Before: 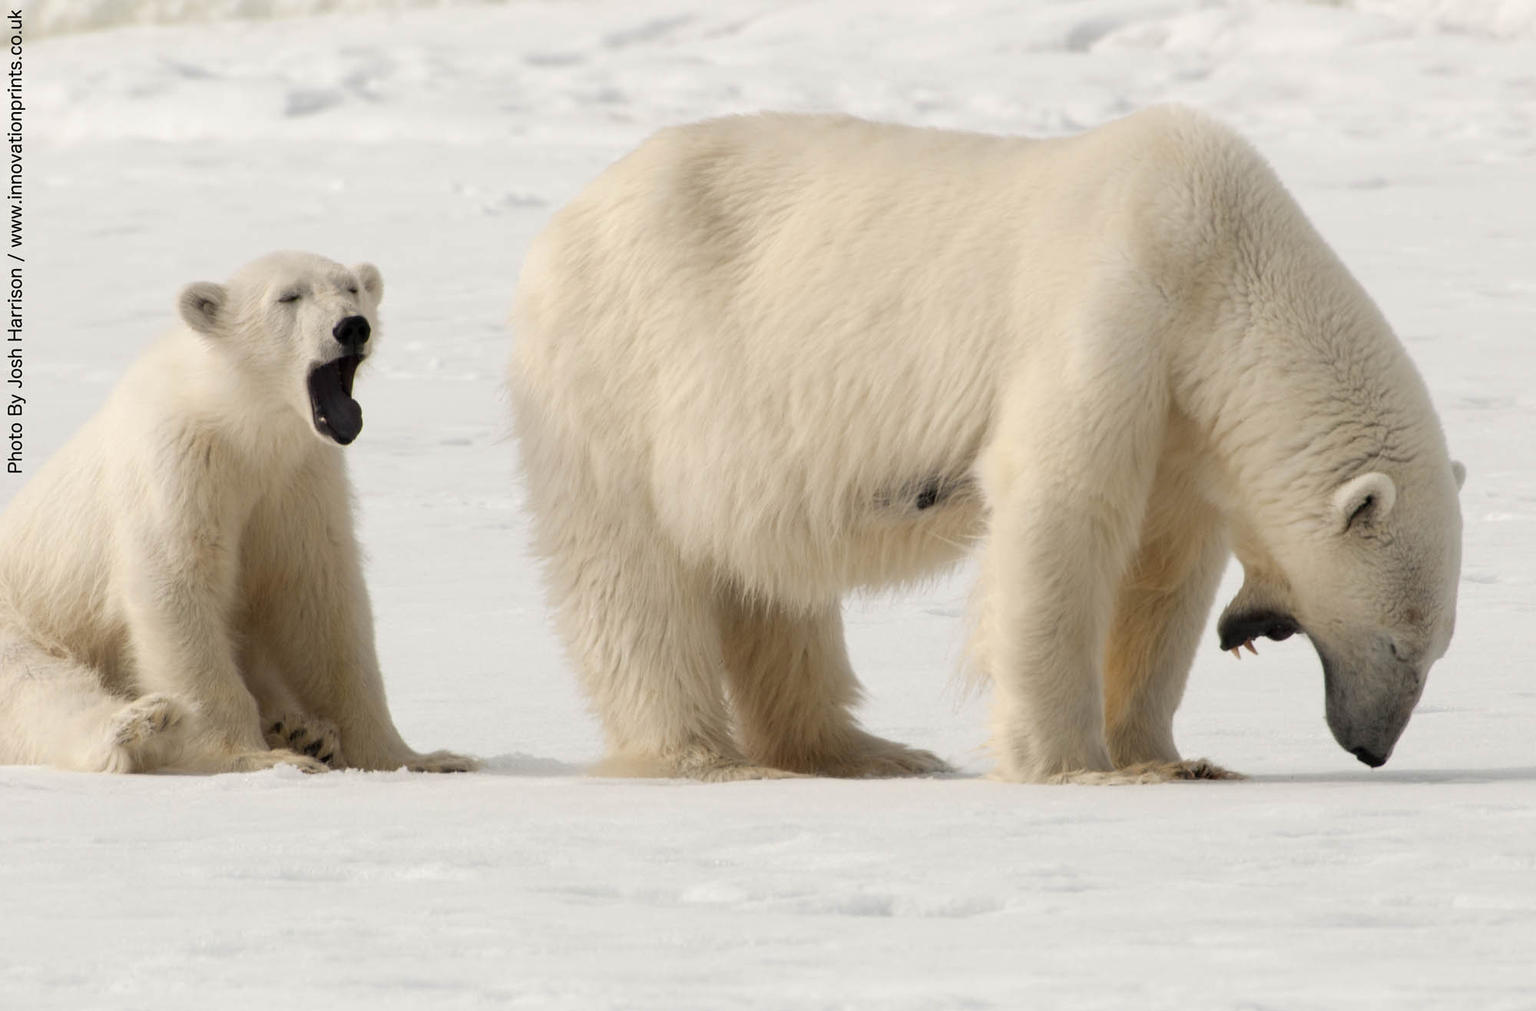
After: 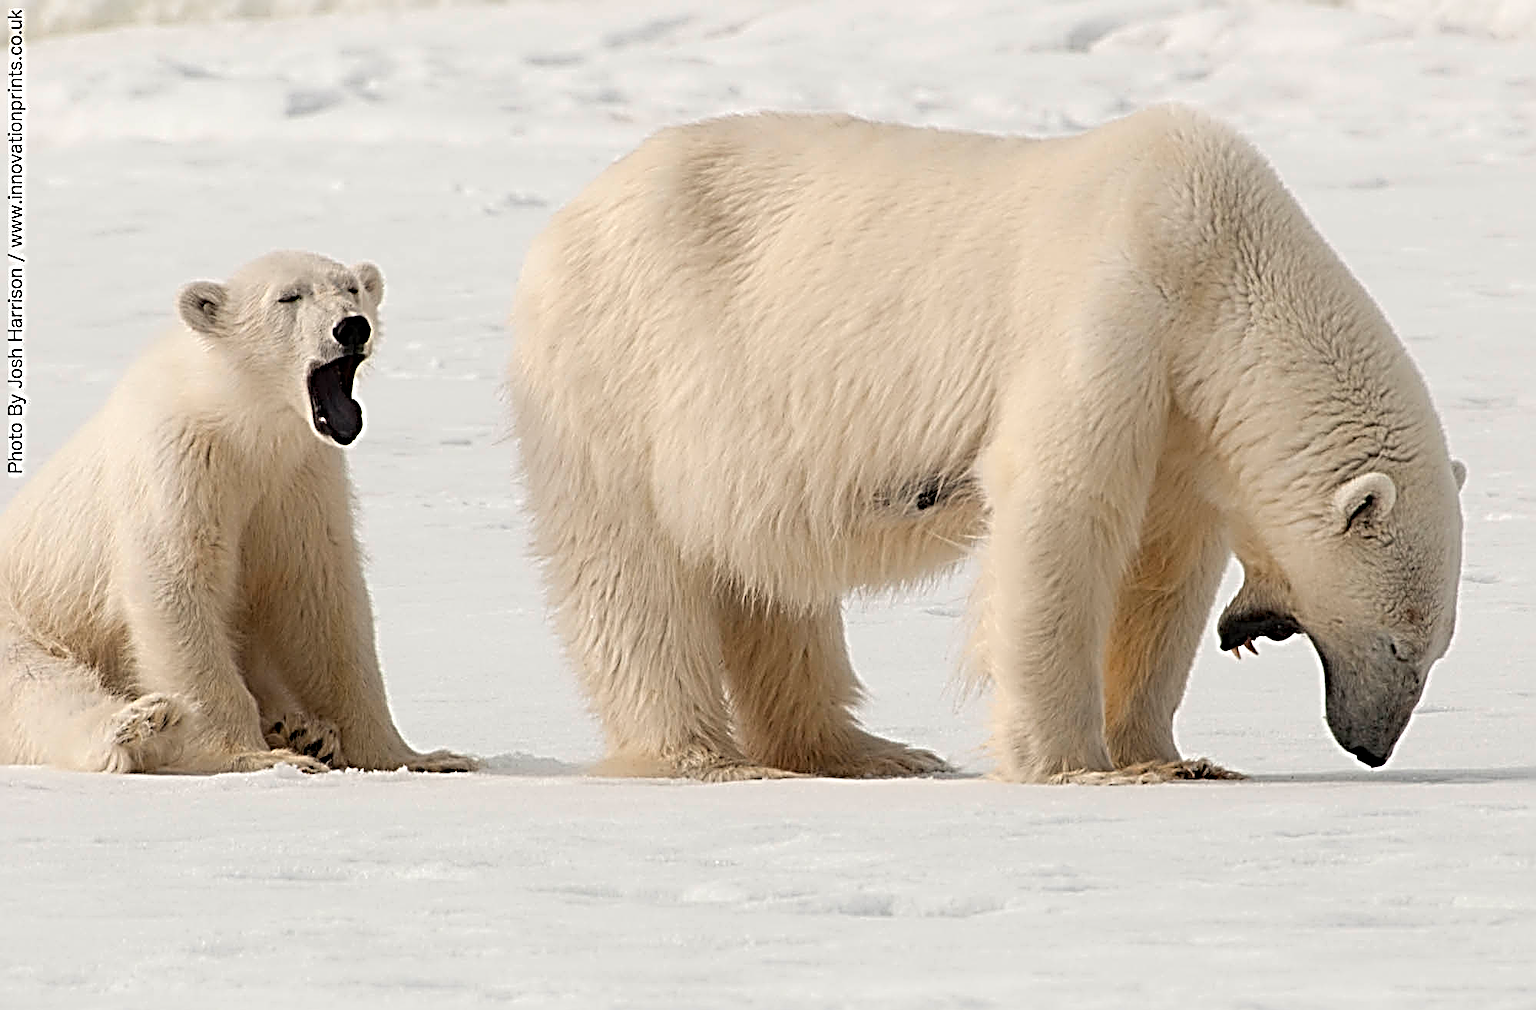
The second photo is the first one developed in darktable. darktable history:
white balance: emerald 1
sharpen: radius 4.001, amount 2
